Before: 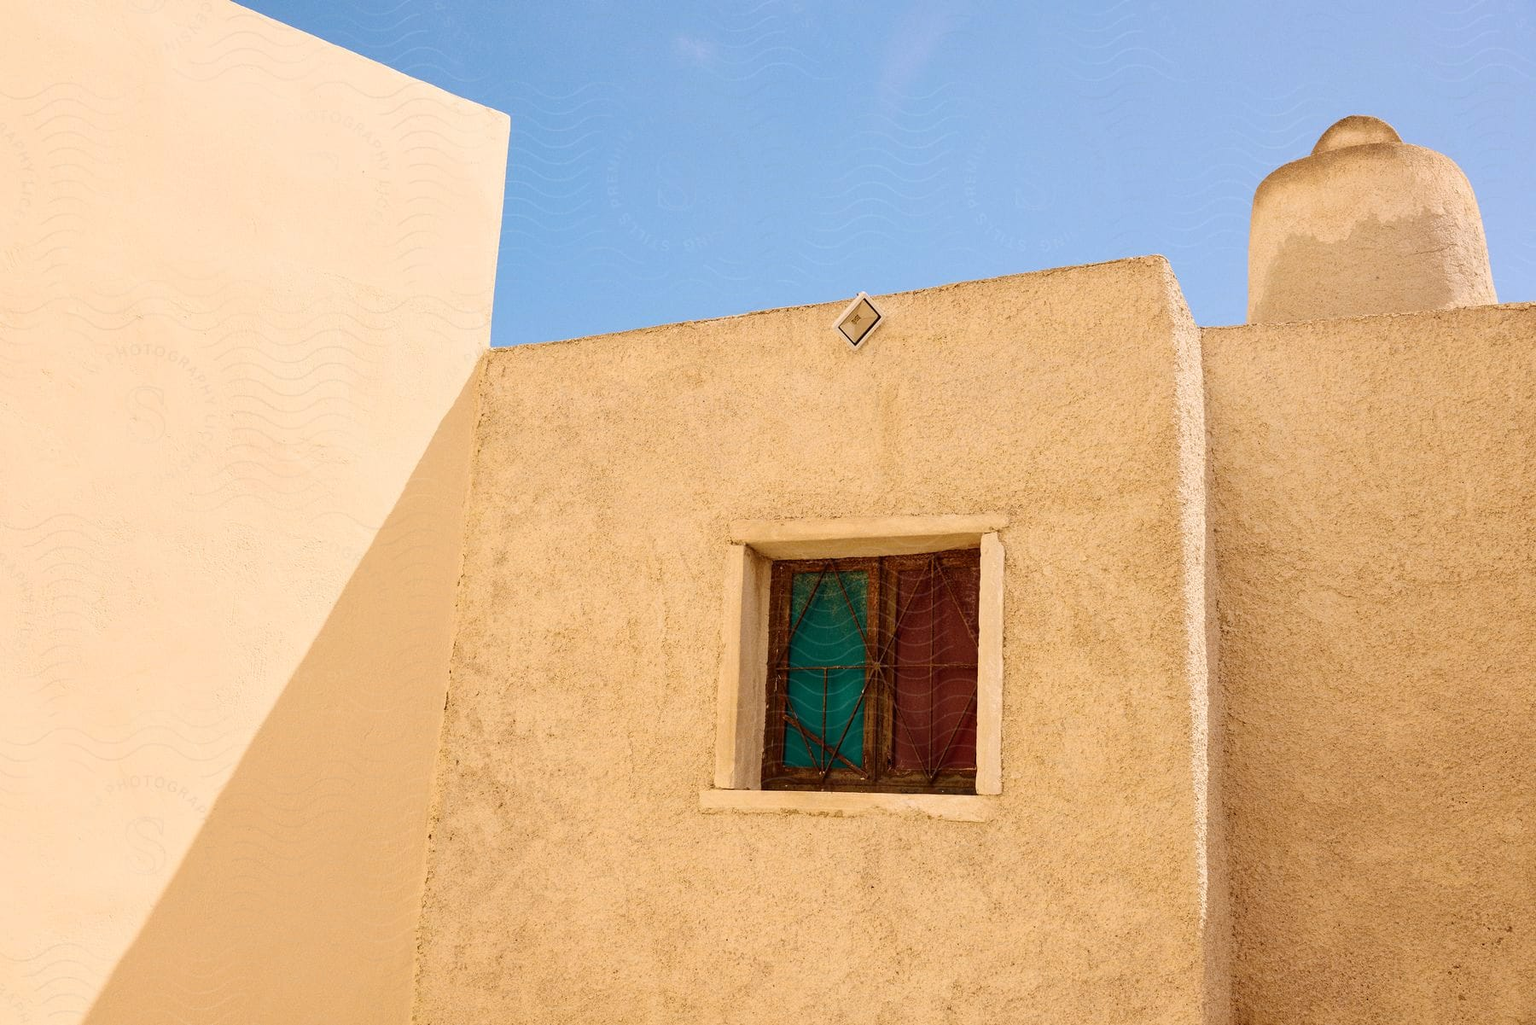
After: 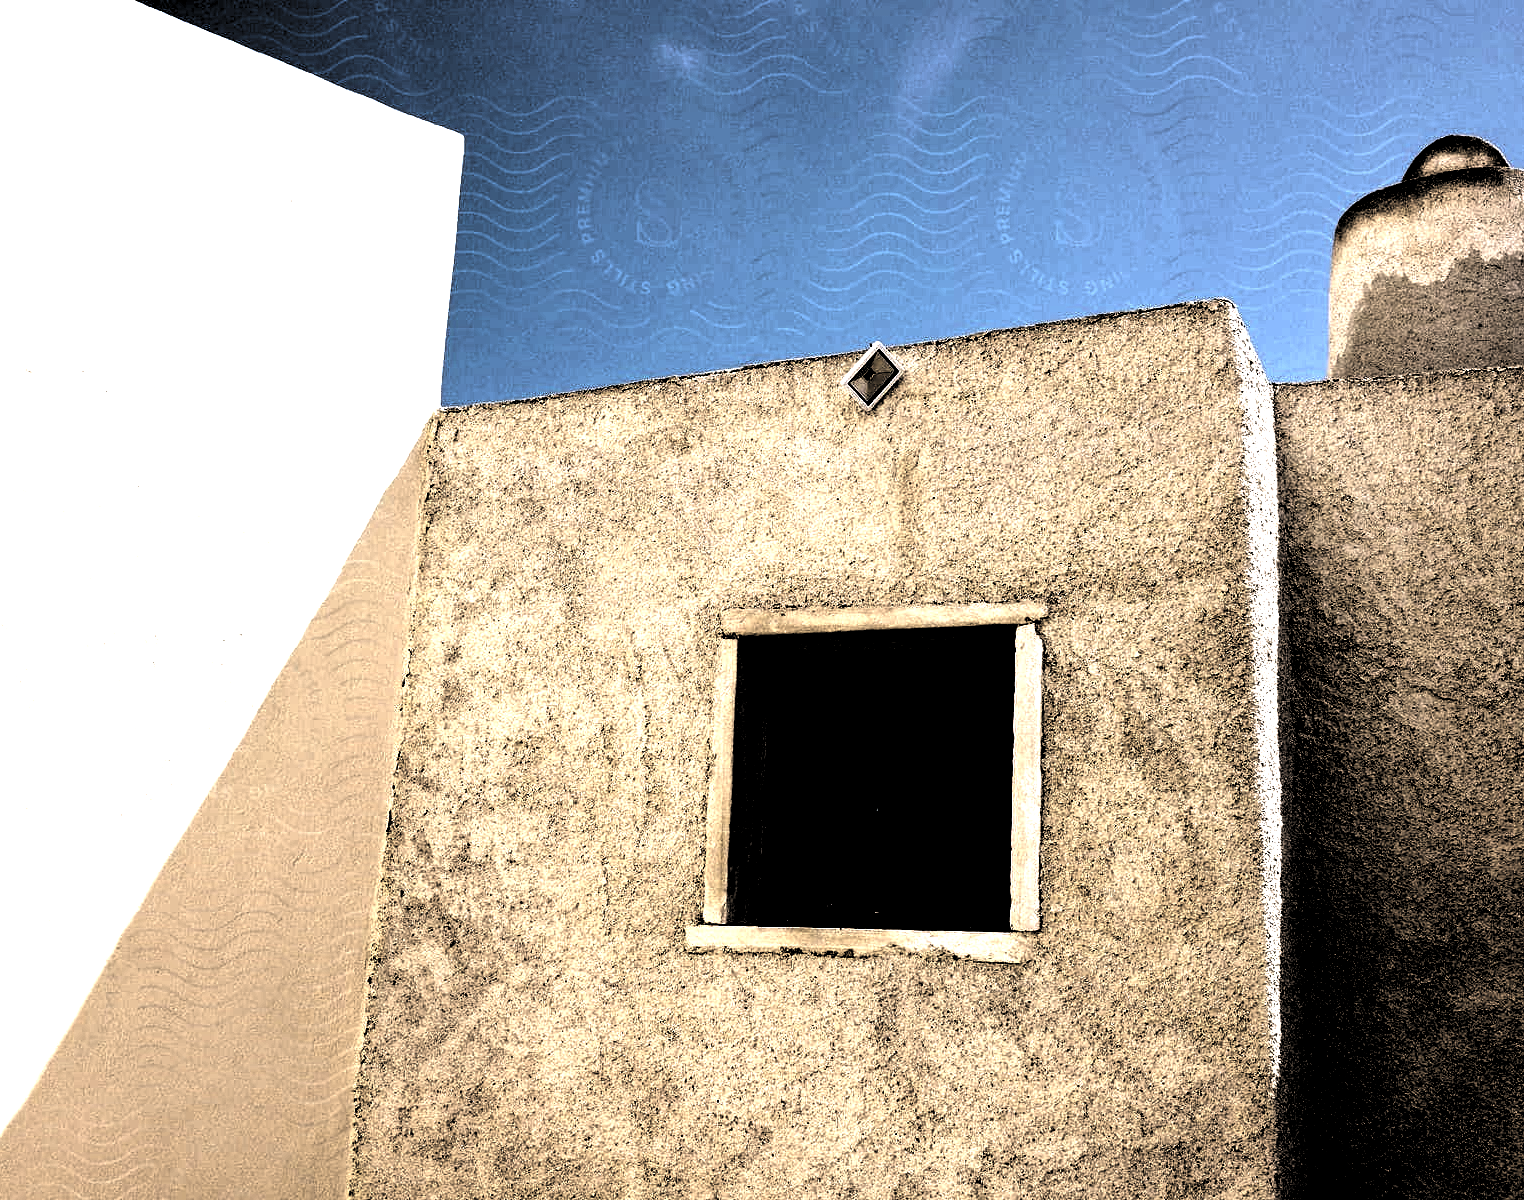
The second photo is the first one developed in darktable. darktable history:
color calibration: x 0.382, y 0.391, temperature 4089.63 K
levels: mode automatic, black 8.57%
tone equalizer: -8 EV -0.712 EV, -7 EV -0.709 EV, -6 EV -0.625 EV, -5 EV -0.393 EV, -3 EV 0.386 EV, -2 EV 0.6 EV, -1 EV 0.689 EV, +0 EV 0.756 EV
crop: left 7.456%, right 7.87%
